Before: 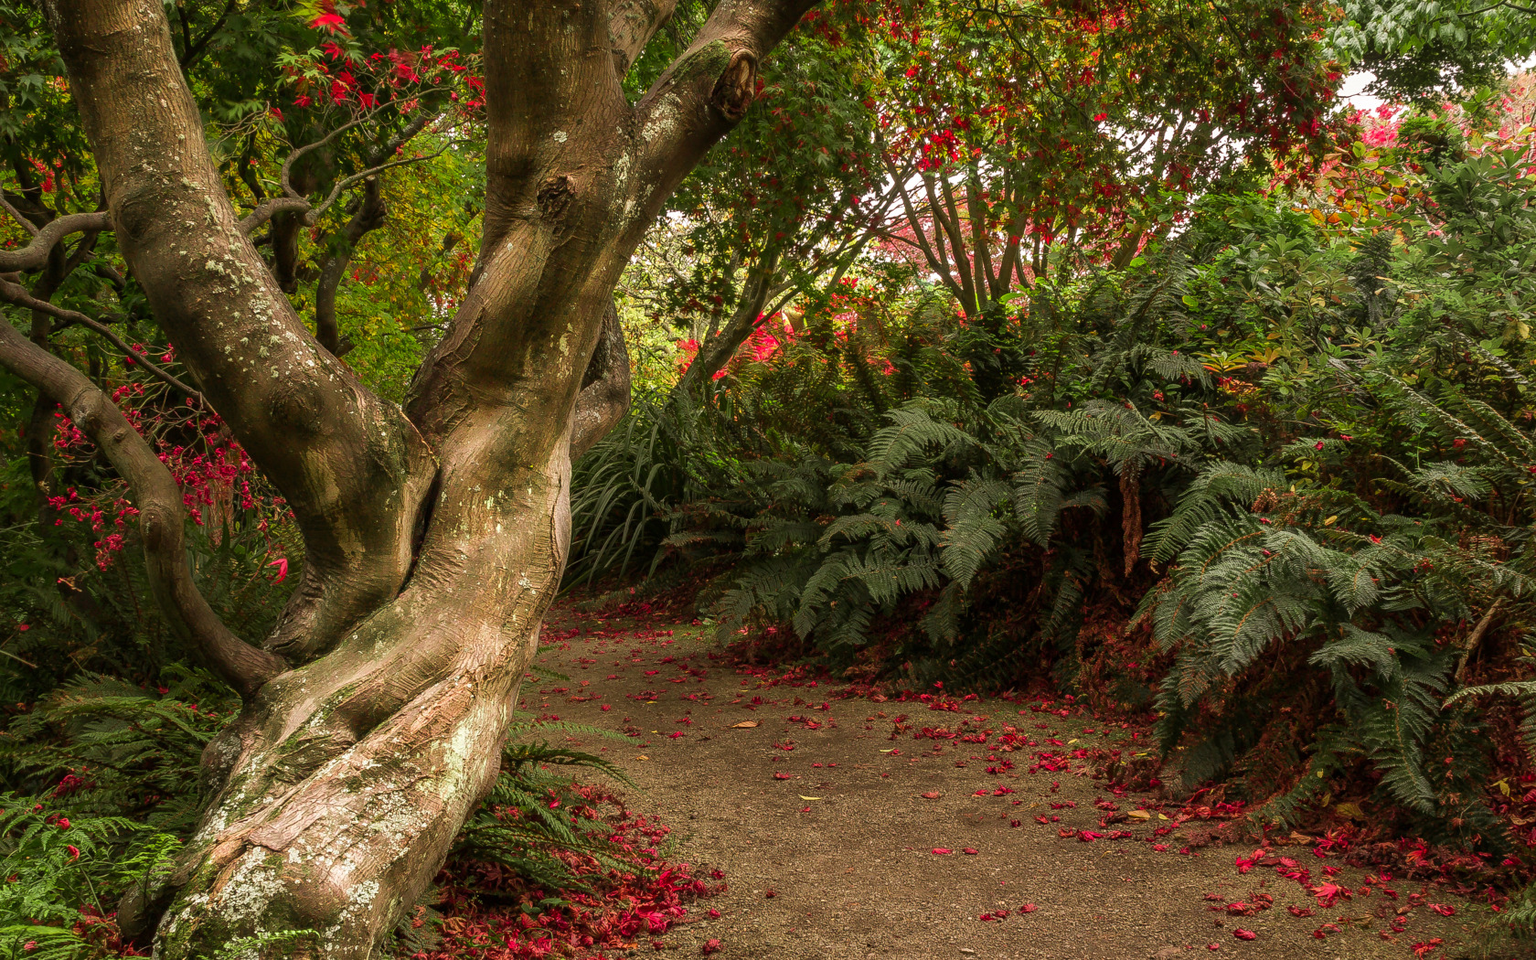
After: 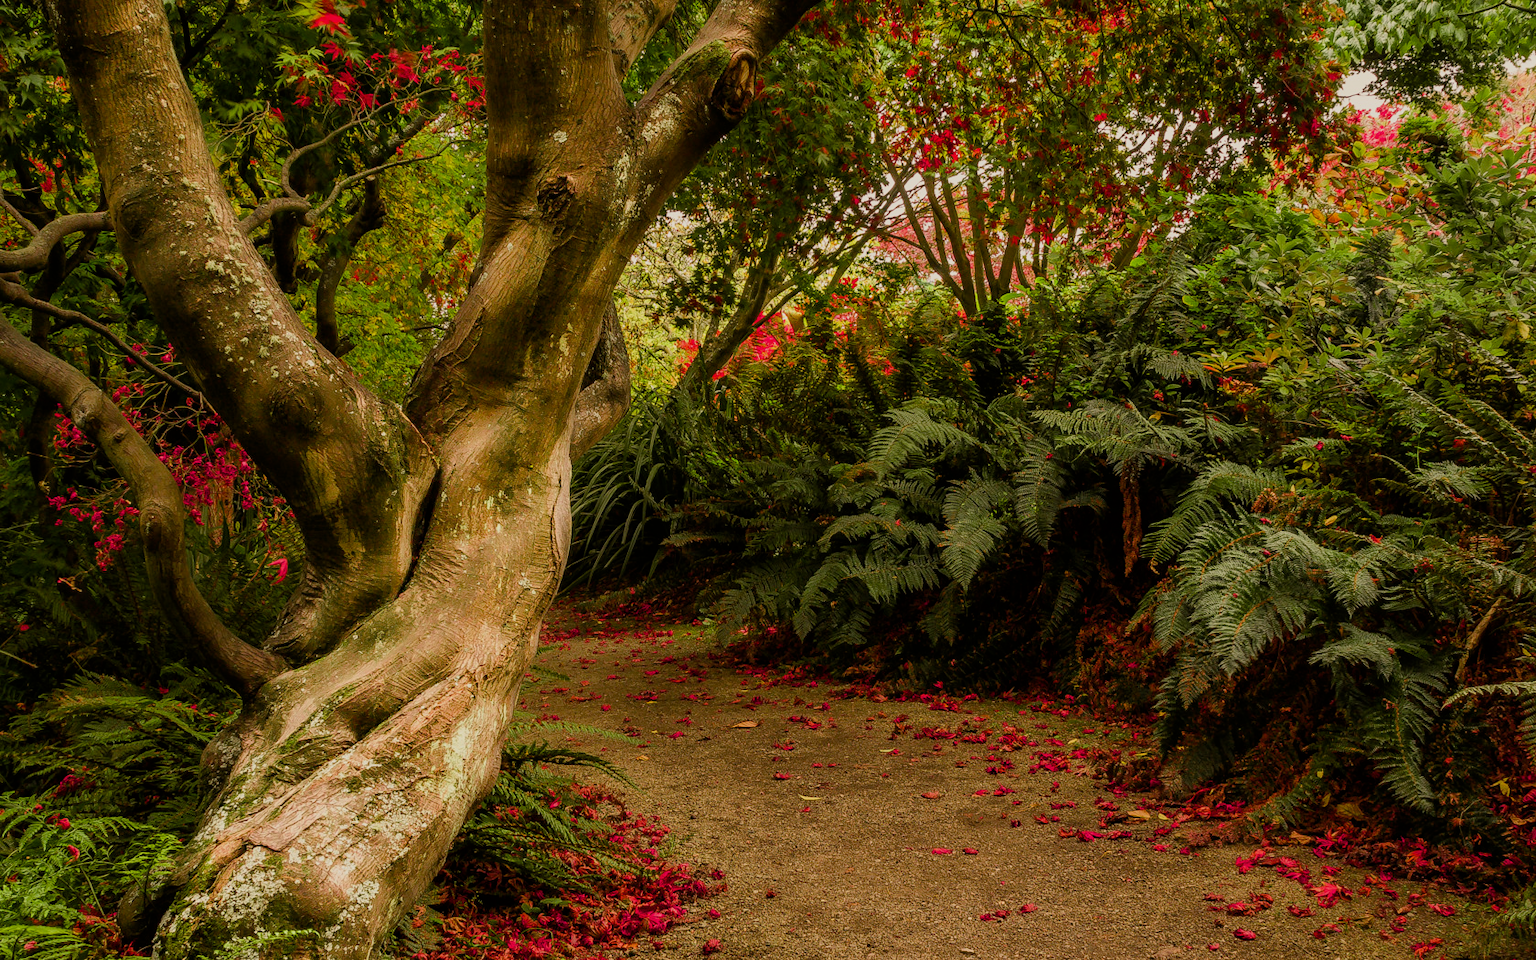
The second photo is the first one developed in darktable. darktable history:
filmic rgb: black relative exposure -7.65 EV, white relative exposure 4.56 EV, threshold 2.94 EV, hardness 3.61, color science v6 (2022), enable highlight reconstruction true
color balance rgb: power › chroma 0.231%, power › hue 63.03°, highlights gain › chroma 3.061%, highlights gain › hue 76.95°, perceptual saturation grading › global saturation 20%, perceptual saturation grading › highlights -25.8%, perceptual saturation grading › shadows 24.976%
